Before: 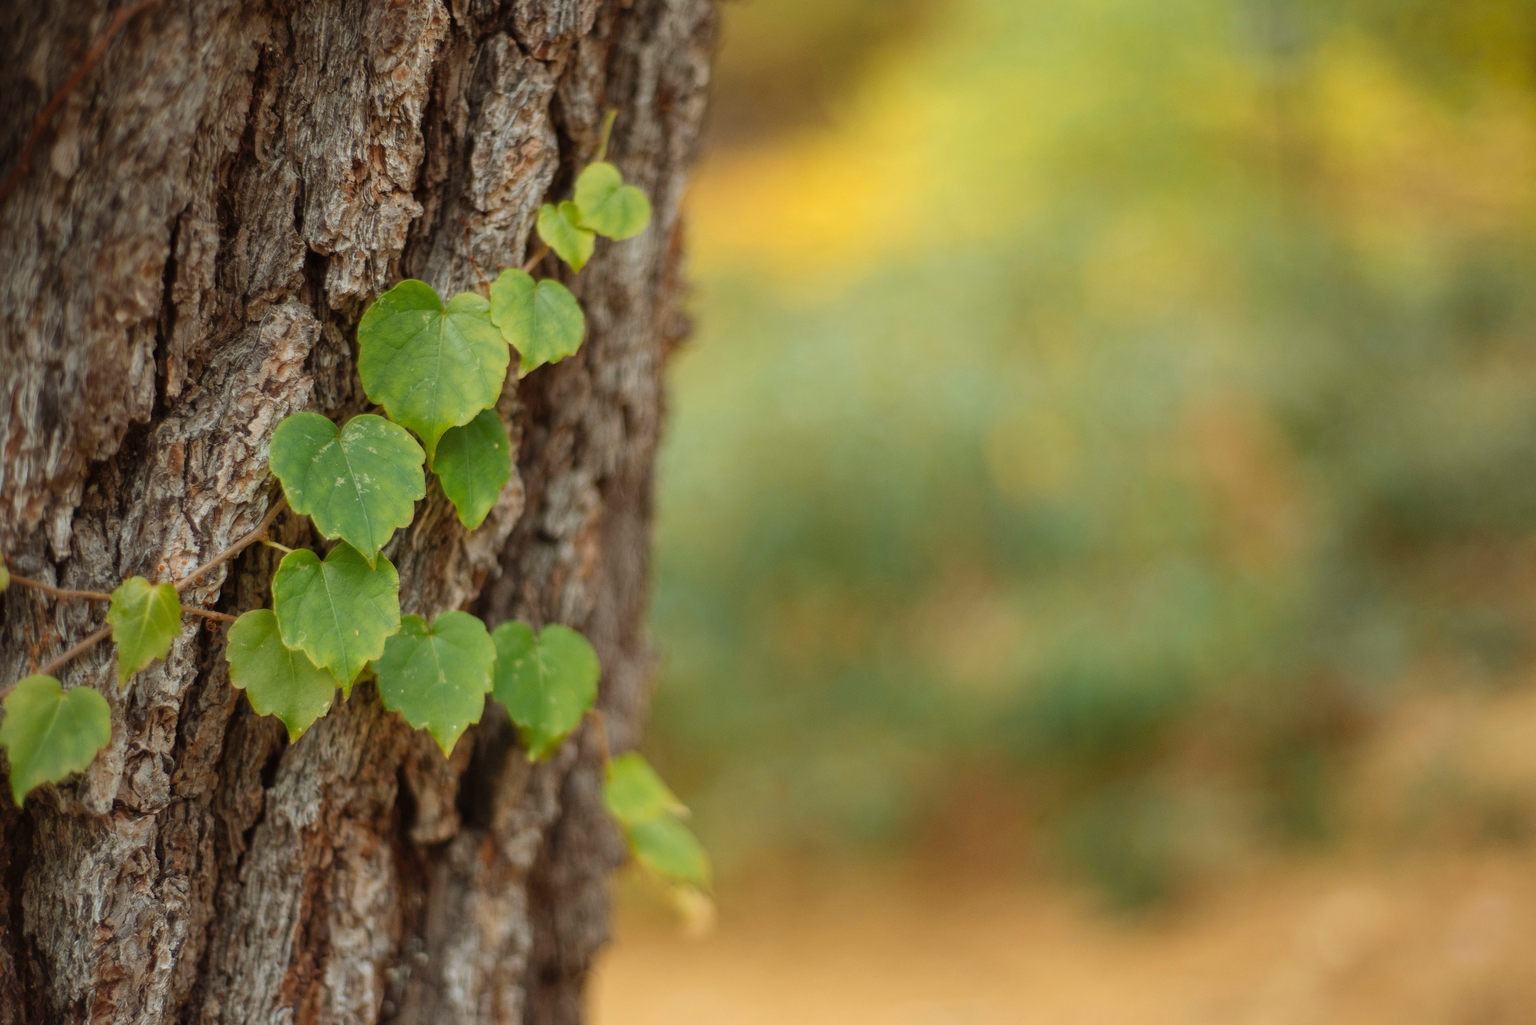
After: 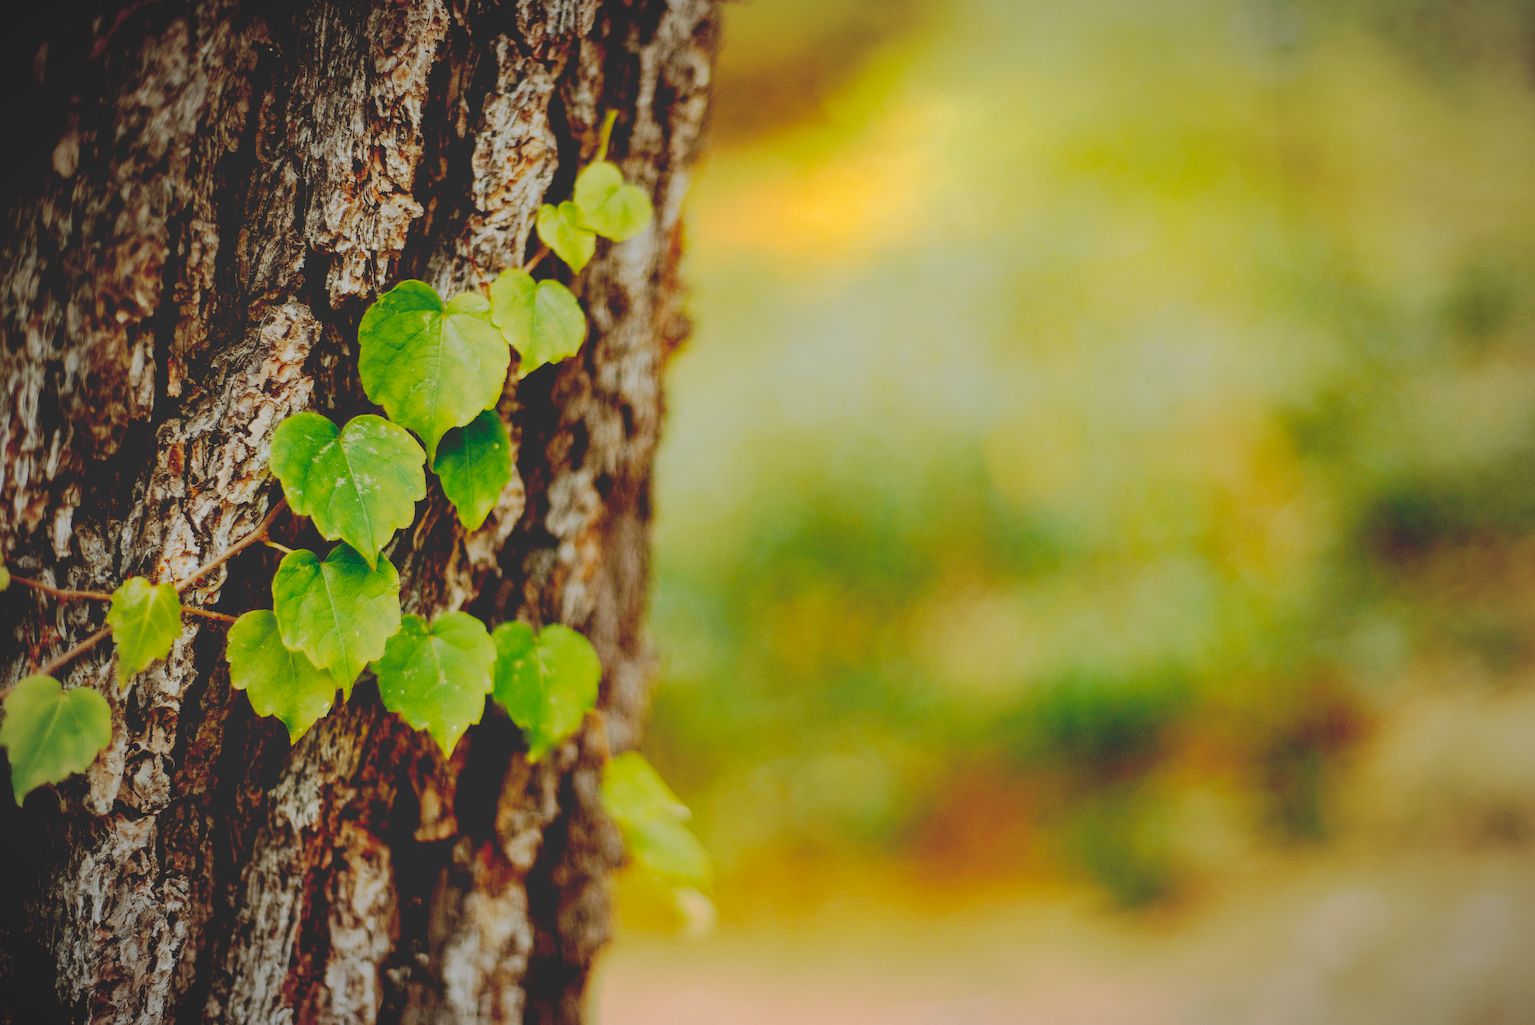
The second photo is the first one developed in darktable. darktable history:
base curve: curves: ch0 [(0.065, 0.026) (0.236, 0.358) (0.53, 0.546) (0.777, 0.841) (0.924, 0.992)], preserve colors none
vignetting: fall-off radius 68.94%, automatic ratio true, unbound false
